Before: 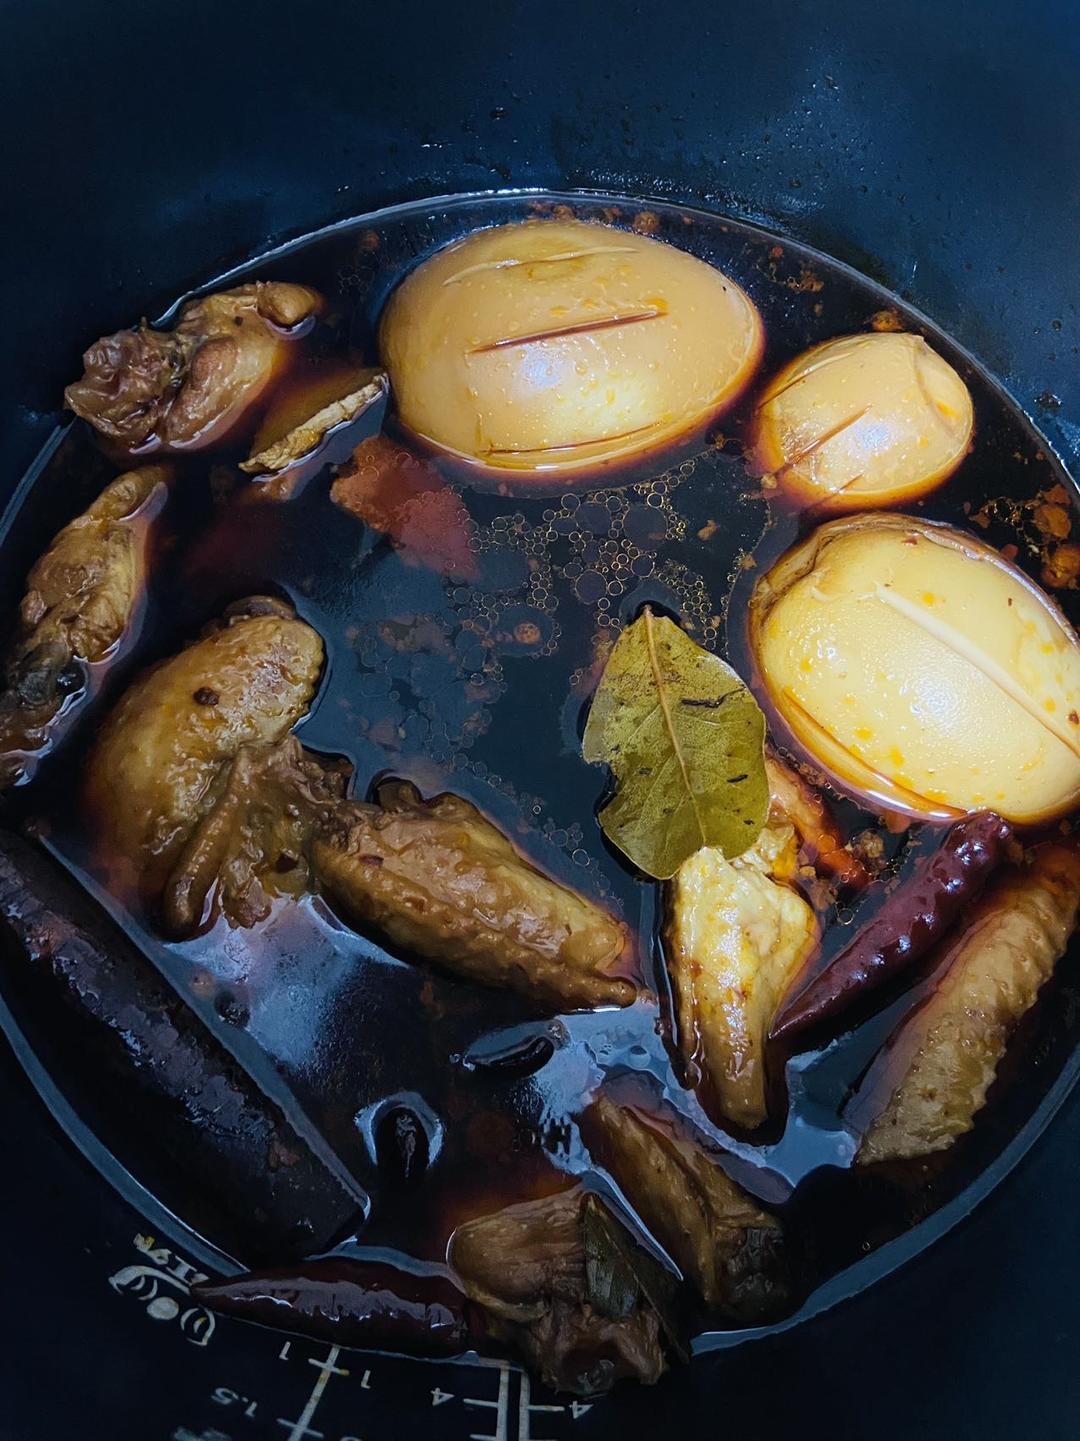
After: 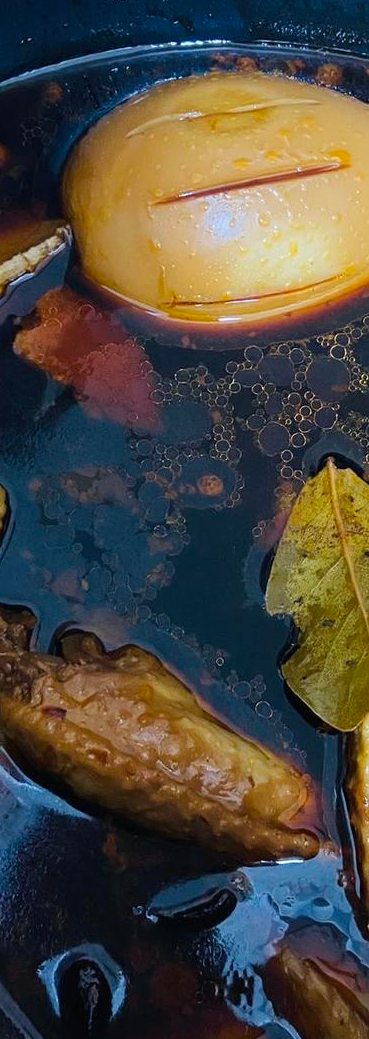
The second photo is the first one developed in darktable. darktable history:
crop and rotate: left 29.4%, top 10.367%, right 36.357%, bottom 17.494%
